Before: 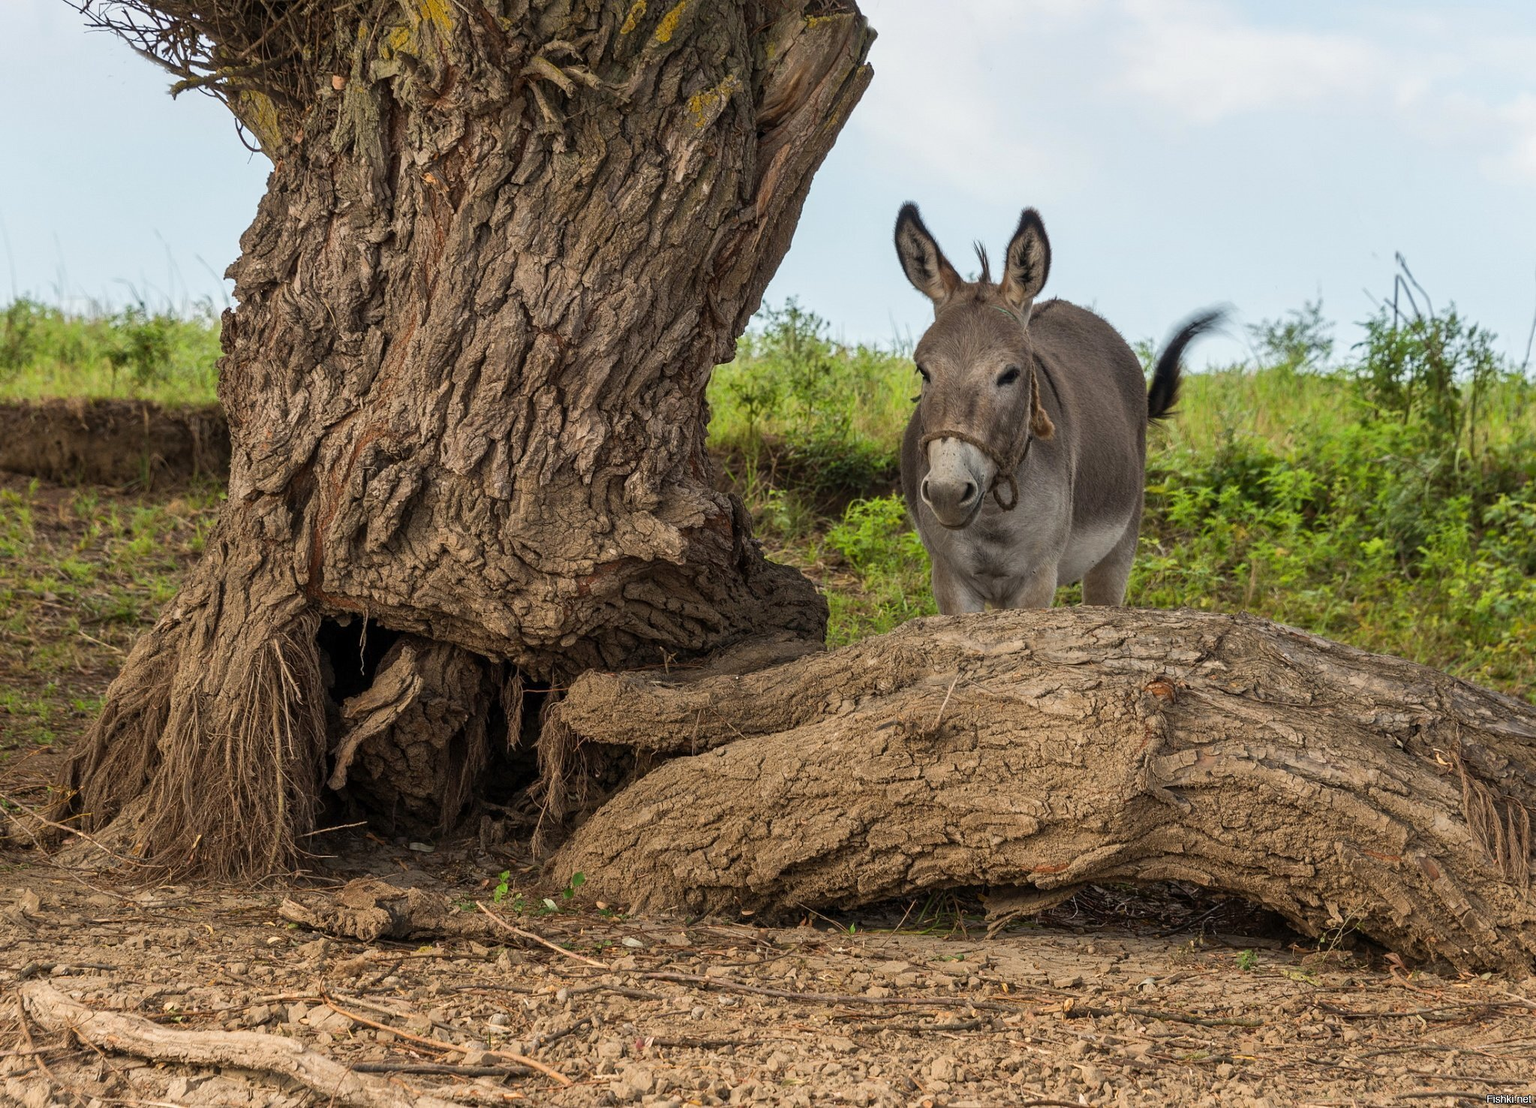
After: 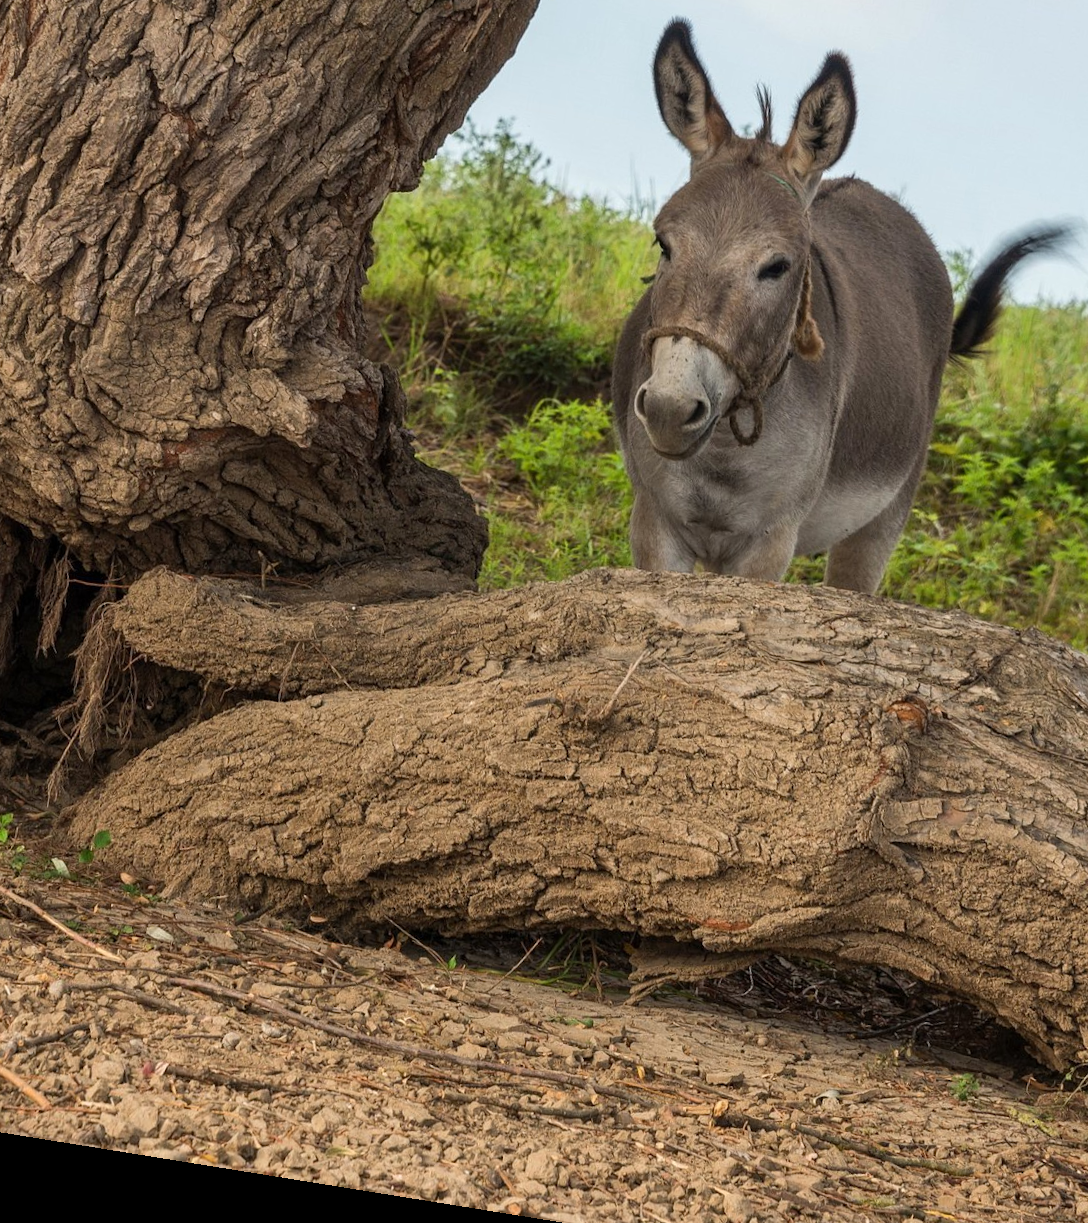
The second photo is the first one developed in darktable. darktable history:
rotate and perspective: rotation 9.12°, automatic cropping off
crop: left 31.379%, top 24.658%, right 20.326%, bottom 6.628%
